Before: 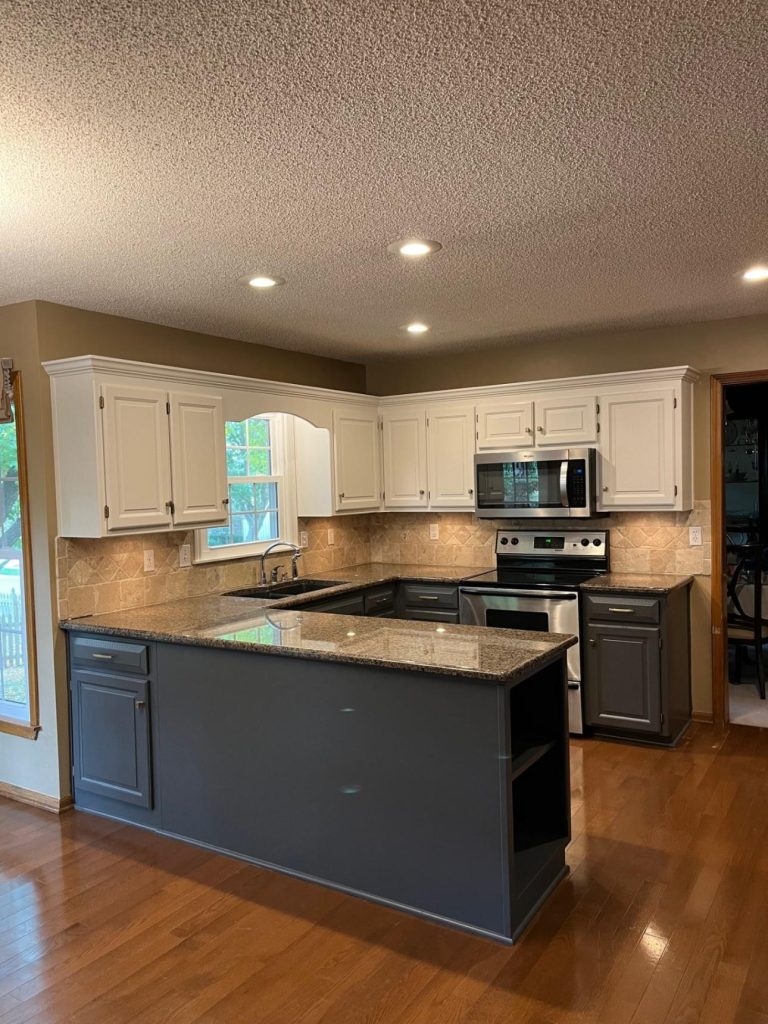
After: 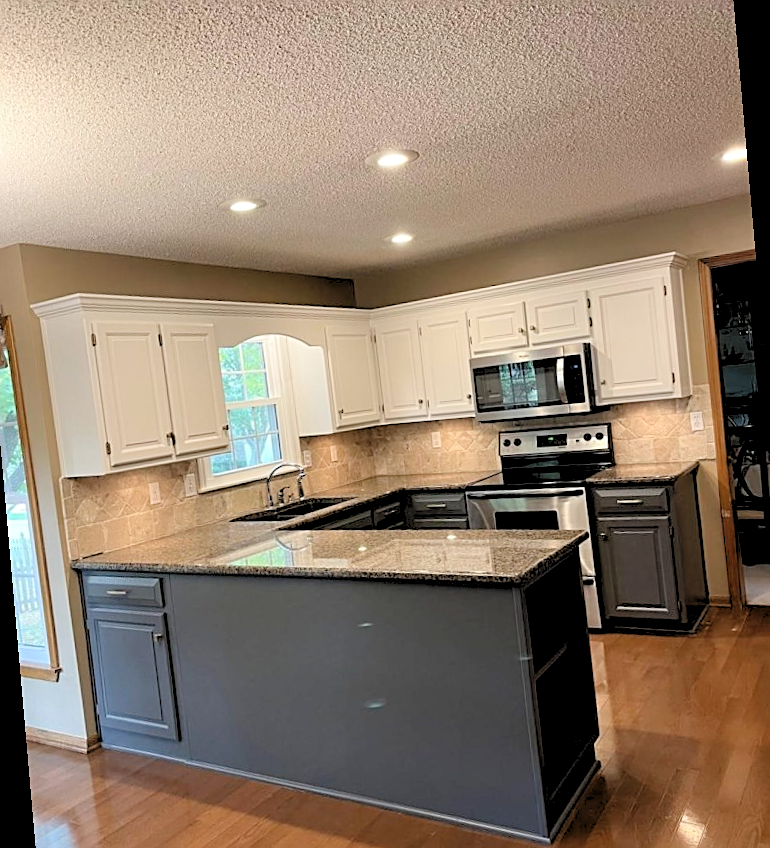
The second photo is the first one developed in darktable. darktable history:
contrast brightness saturation: contrast 0.06, brightness -0.01, saturation -0.23
rotate and perspective: rotation -5°, crop left 0.05, crop right 0.952, crop top 0.11, crop bottom 0.89
levels: levels [0.093, 0.434, 0.988]
sharpen: on, module defaults
